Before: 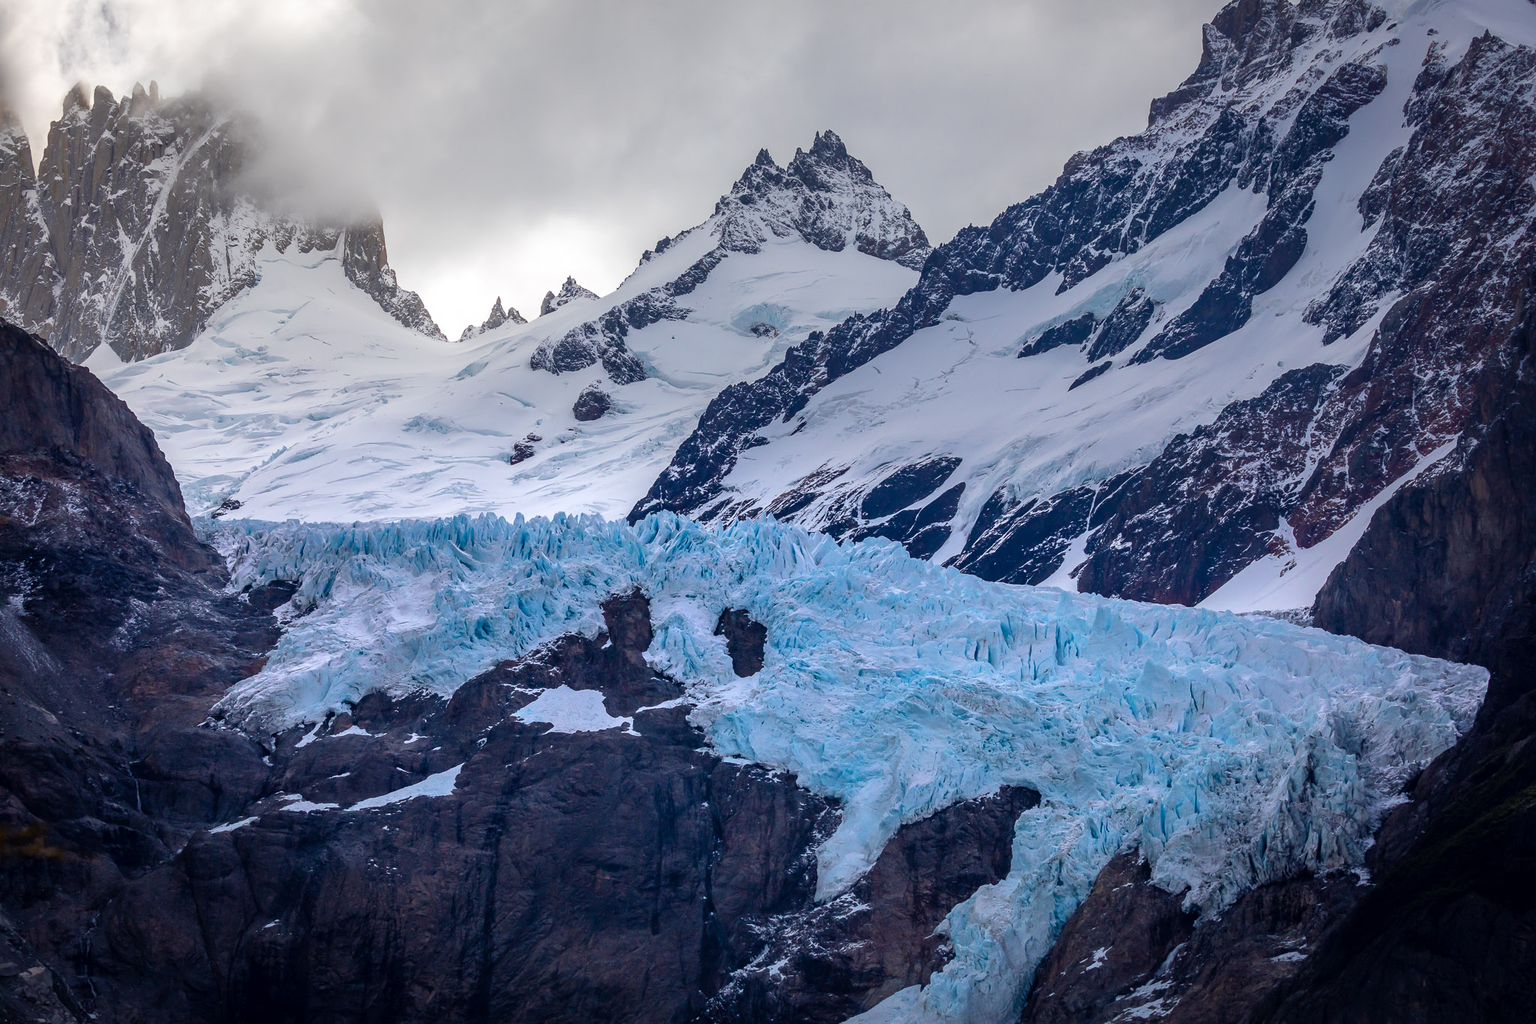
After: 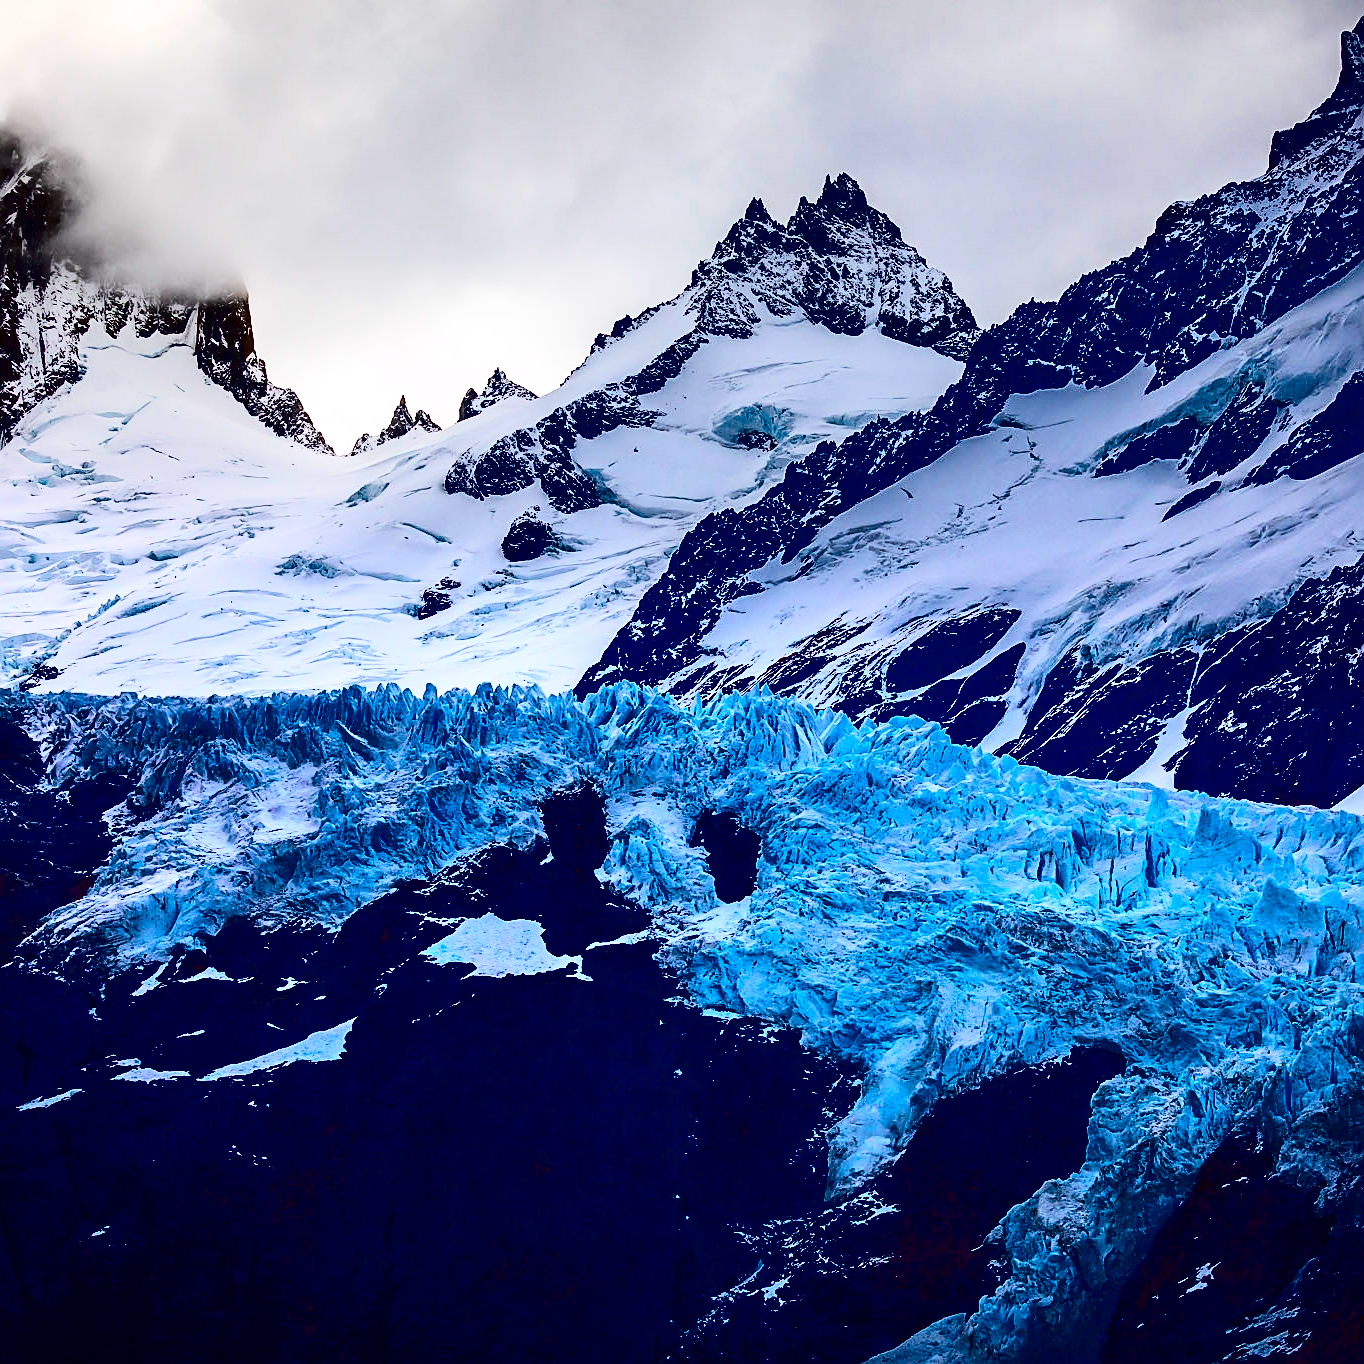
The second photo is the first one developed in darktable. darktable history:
contrast brightness saturation: contrast 0.751, brightness -0.995, saturation 0.983
crop and rotate: left 12.813%, right 20.548%
sharpen: on, module defaults
